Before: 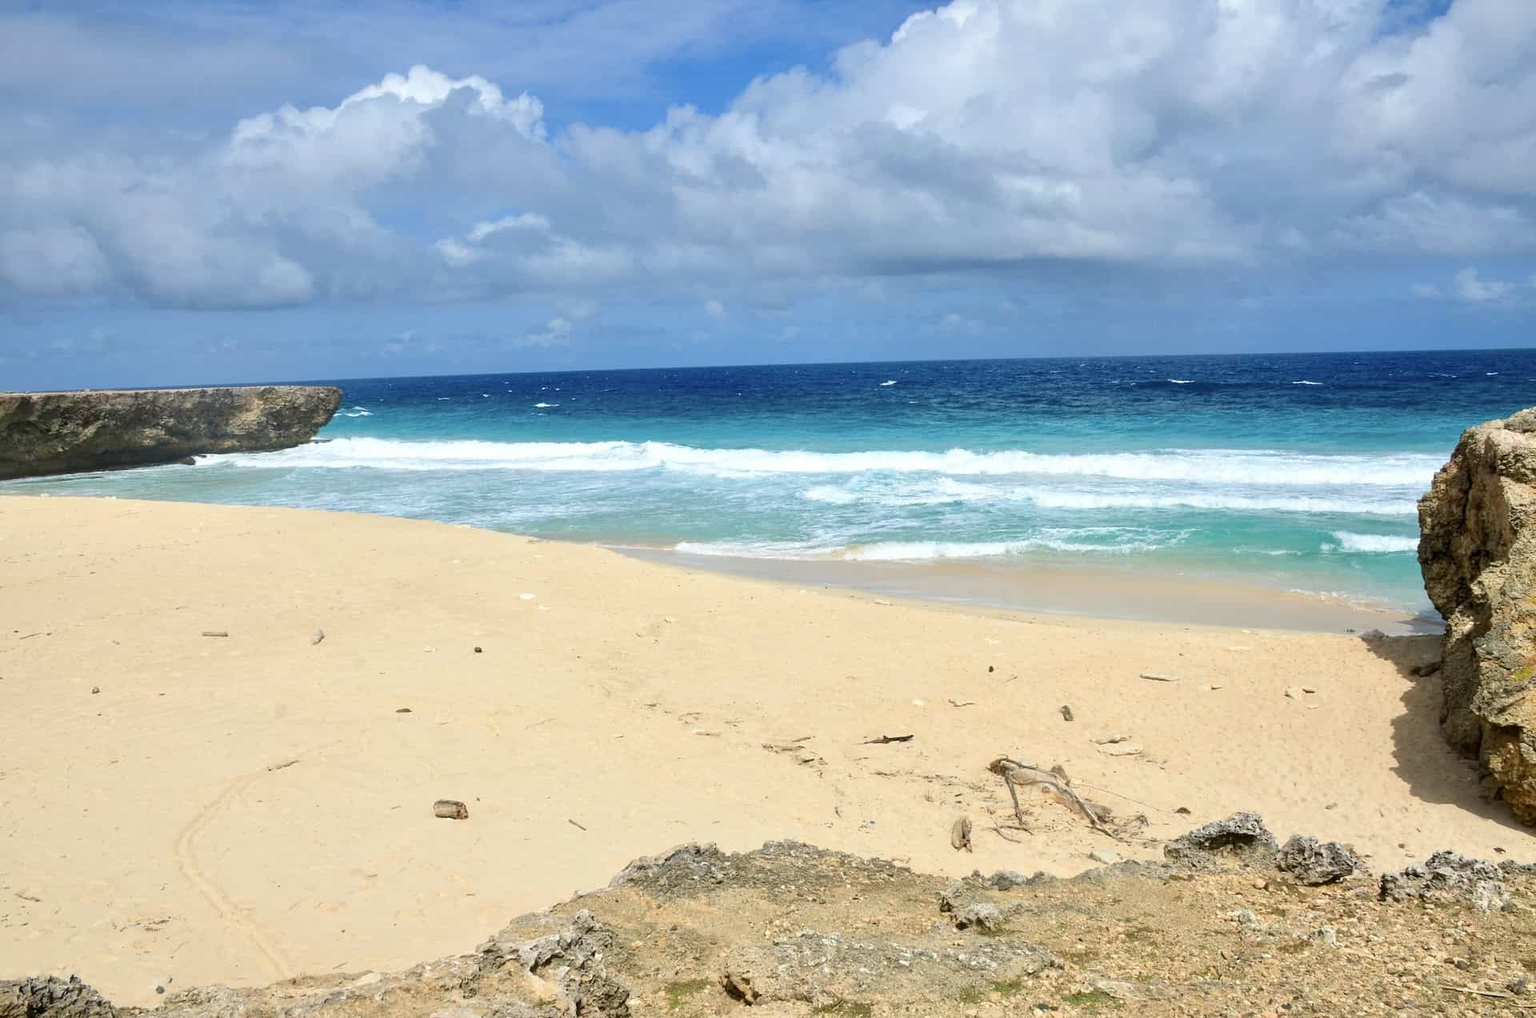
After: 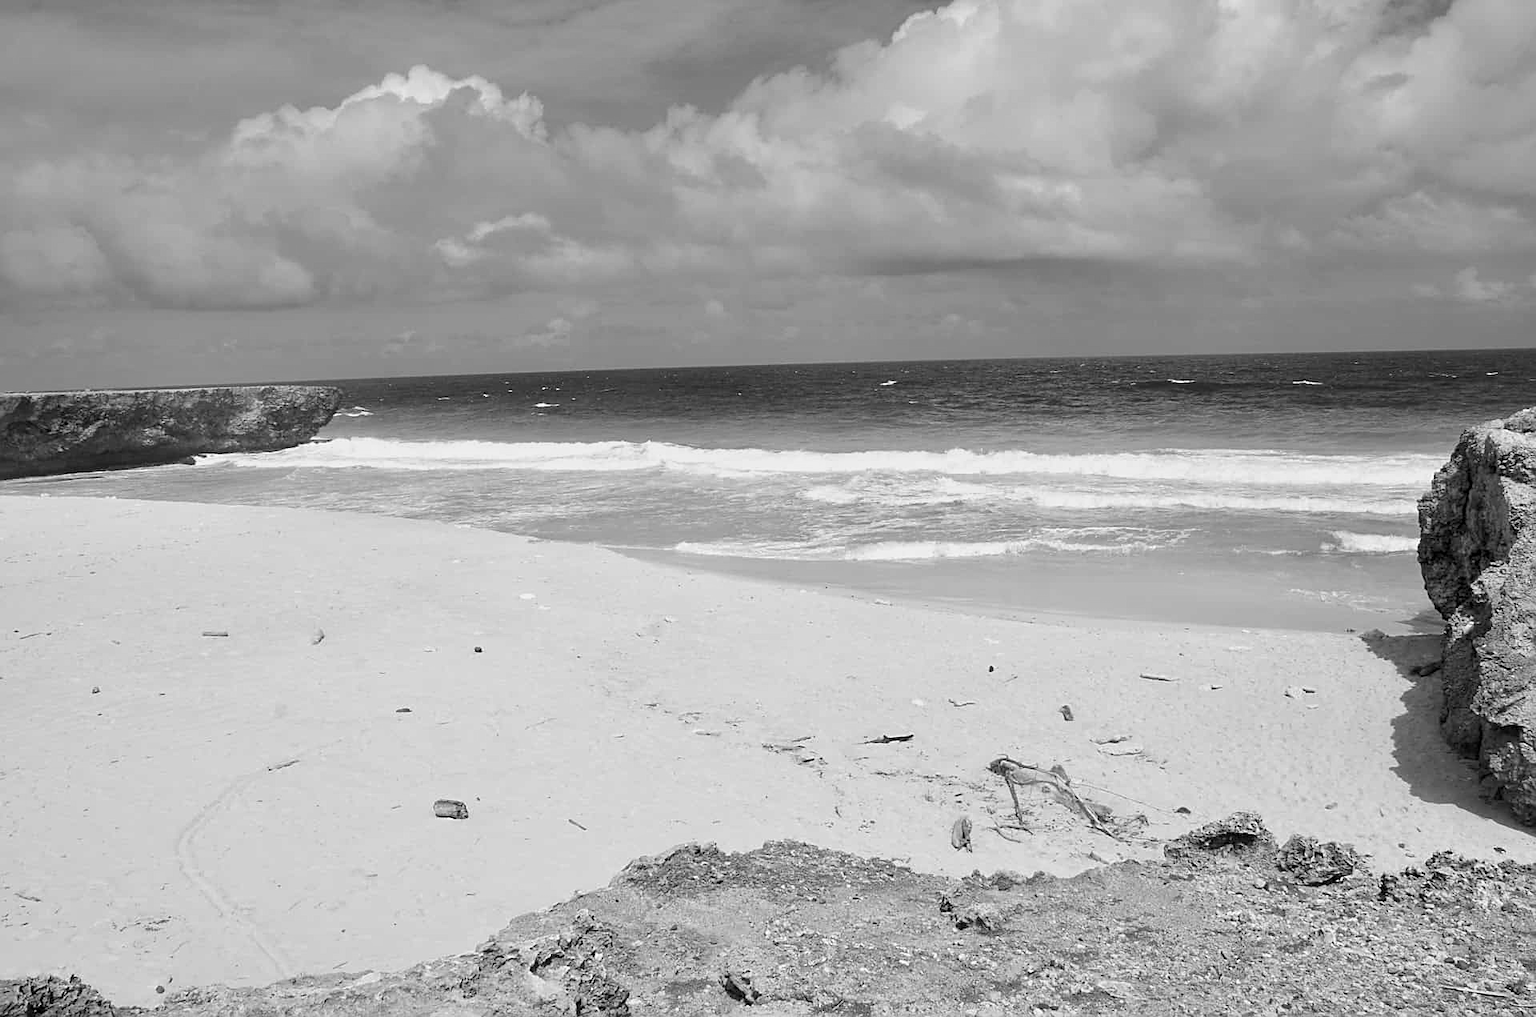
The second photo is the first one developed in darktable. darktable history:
monochrome: a -71.75, b 75.82
sharpen: on, module defaults
